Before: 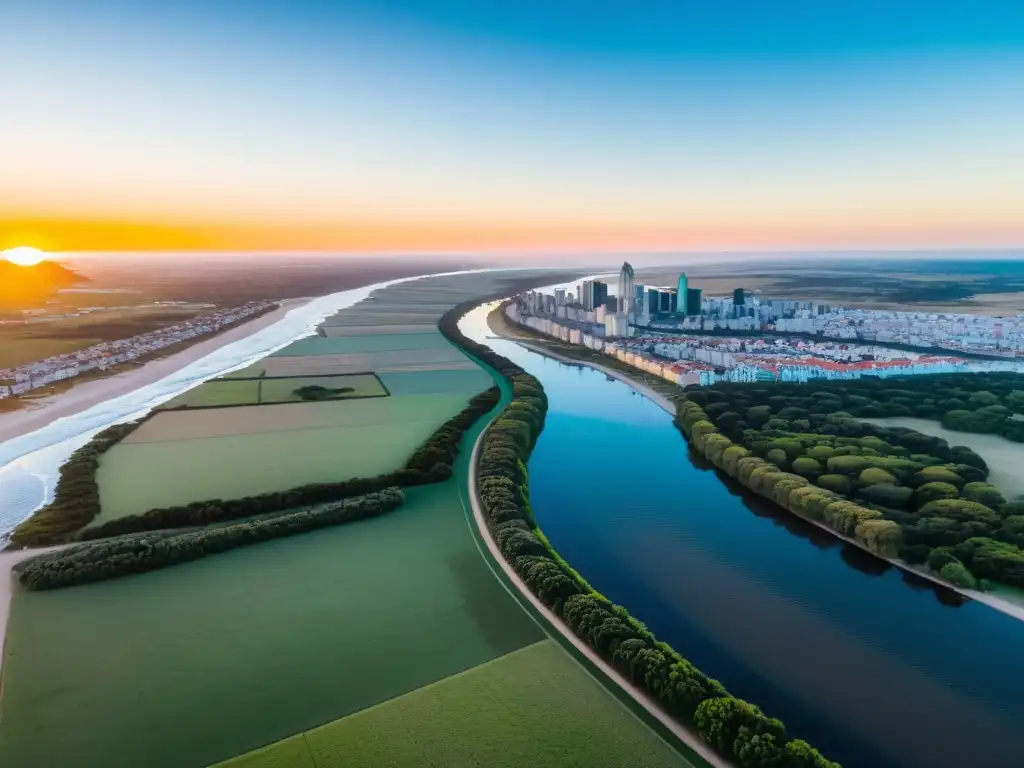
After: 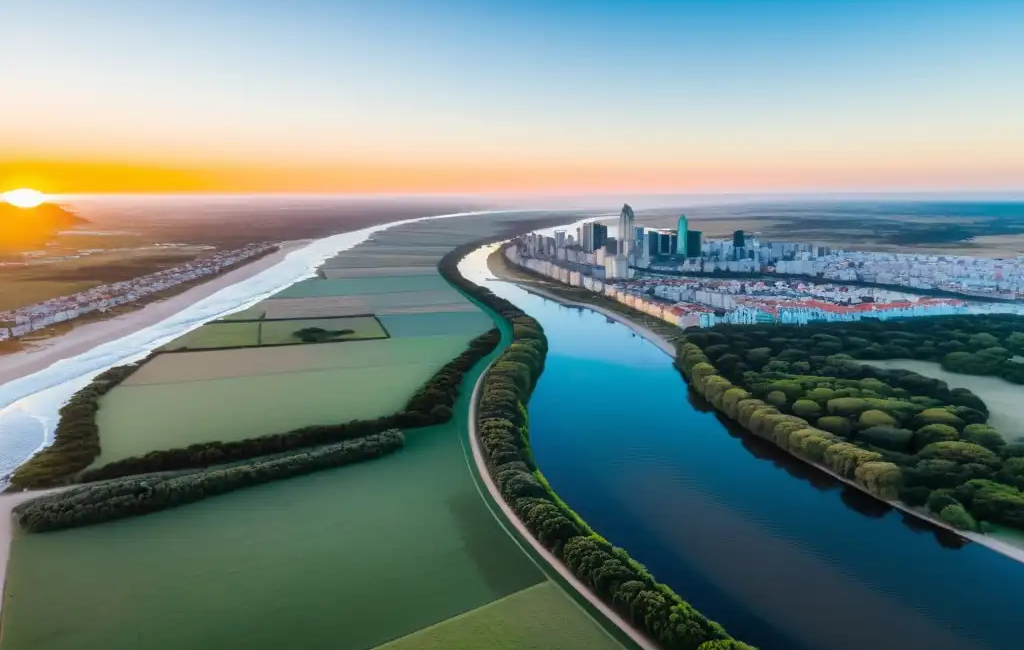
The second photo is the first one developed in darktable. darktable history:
crop: top 7.561%, bottom 7.773%
